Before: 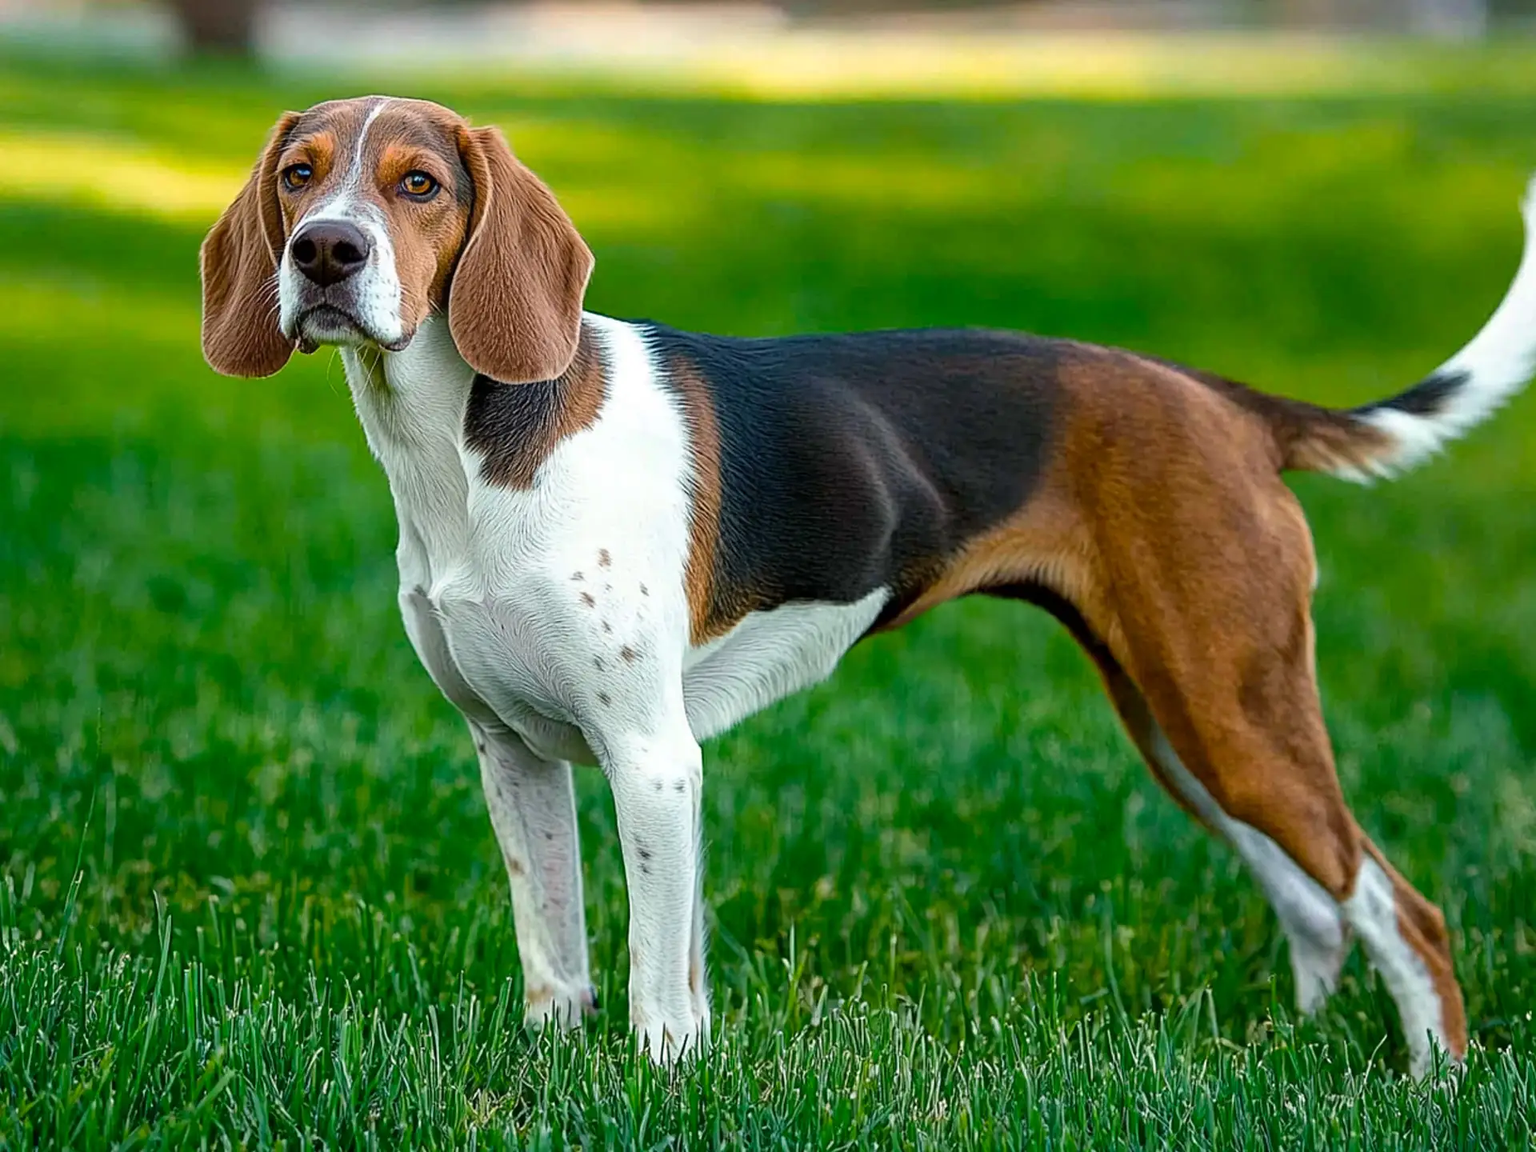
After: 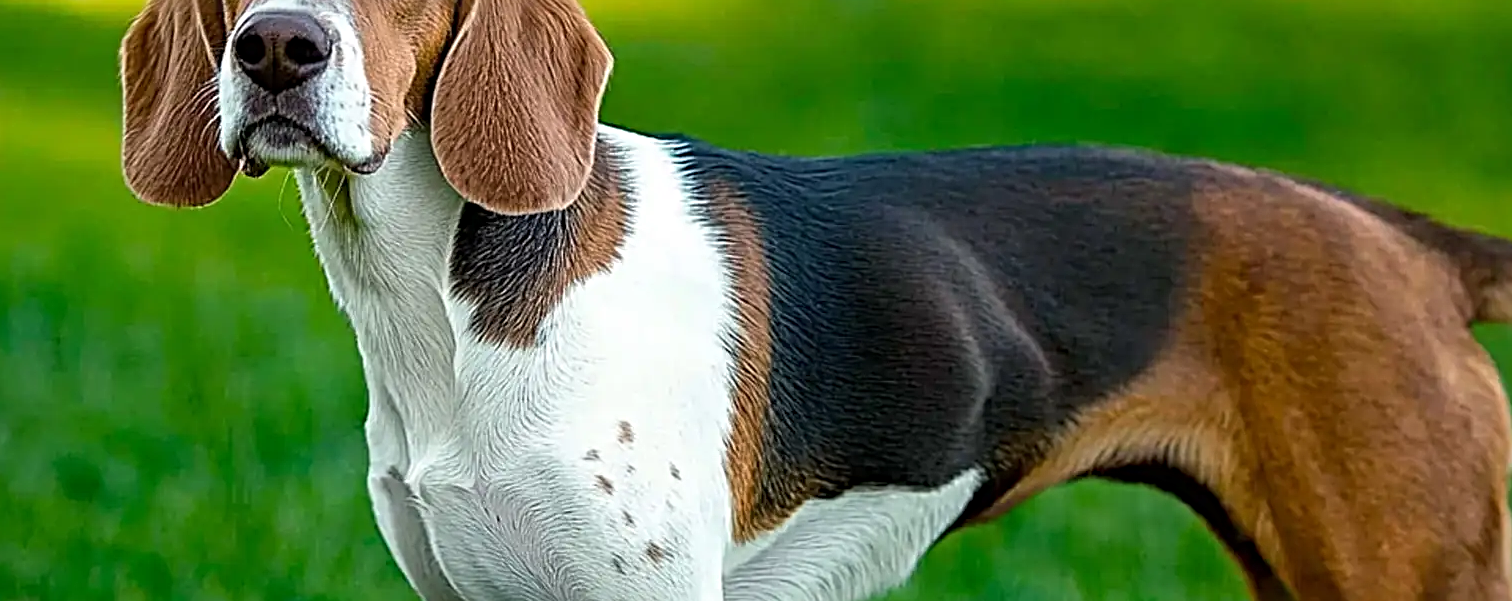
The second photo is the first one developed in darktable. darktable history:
crop: left 6.818%, top 18.461%, right 14.406%, bottom 39.785%
sharpen: radius 4.853
